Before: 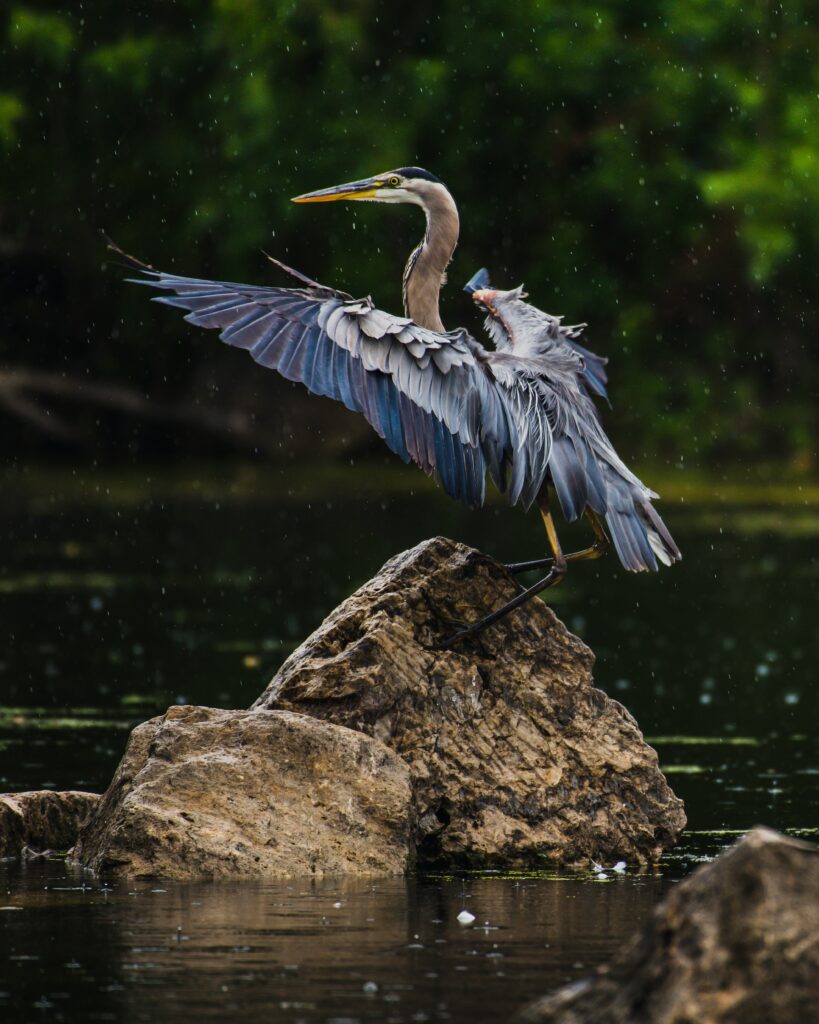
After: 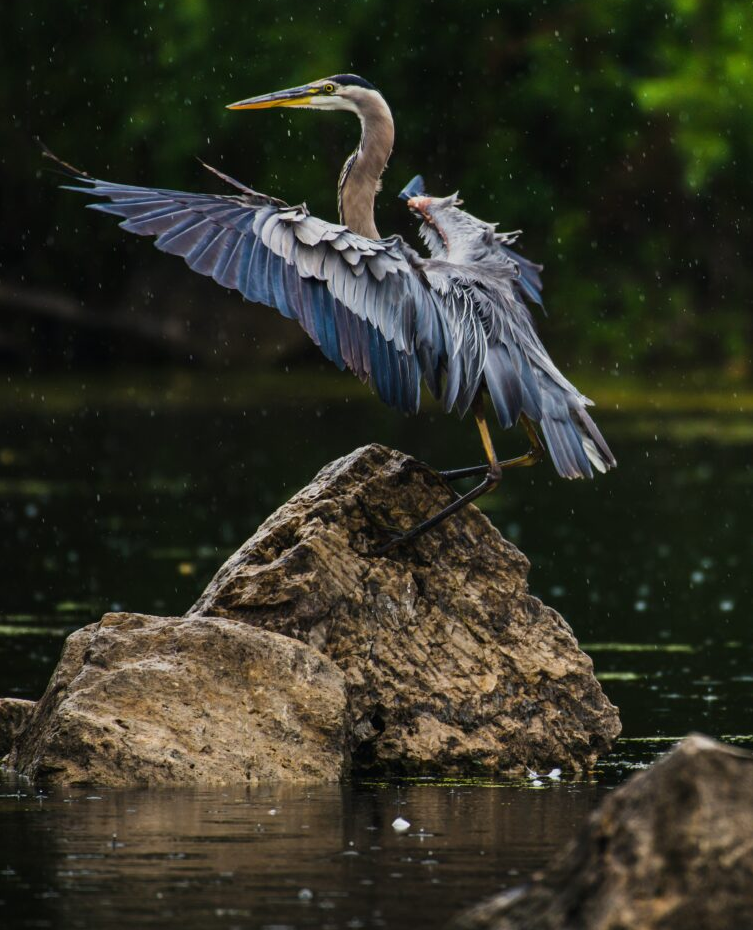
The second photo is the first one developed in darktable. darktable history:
crop and rotate: left 8.04%, top 9.096%
